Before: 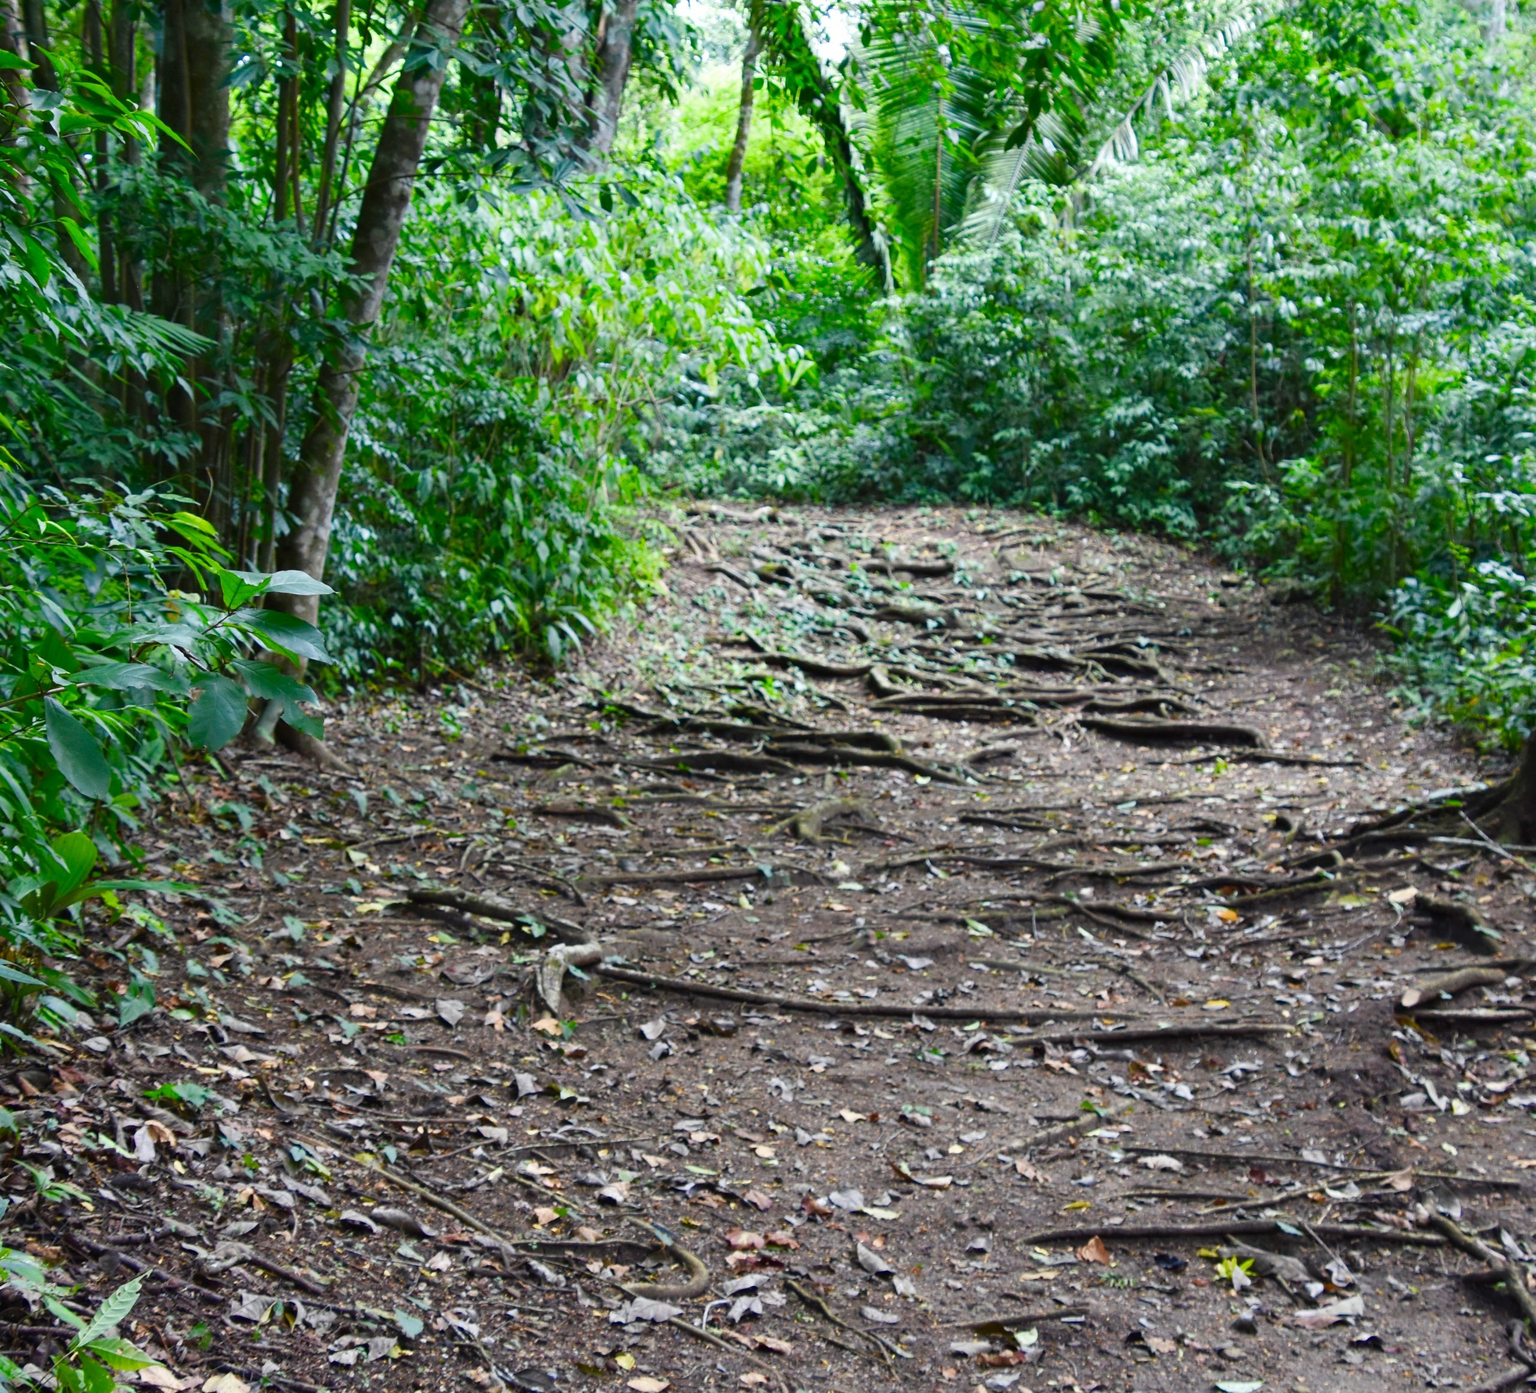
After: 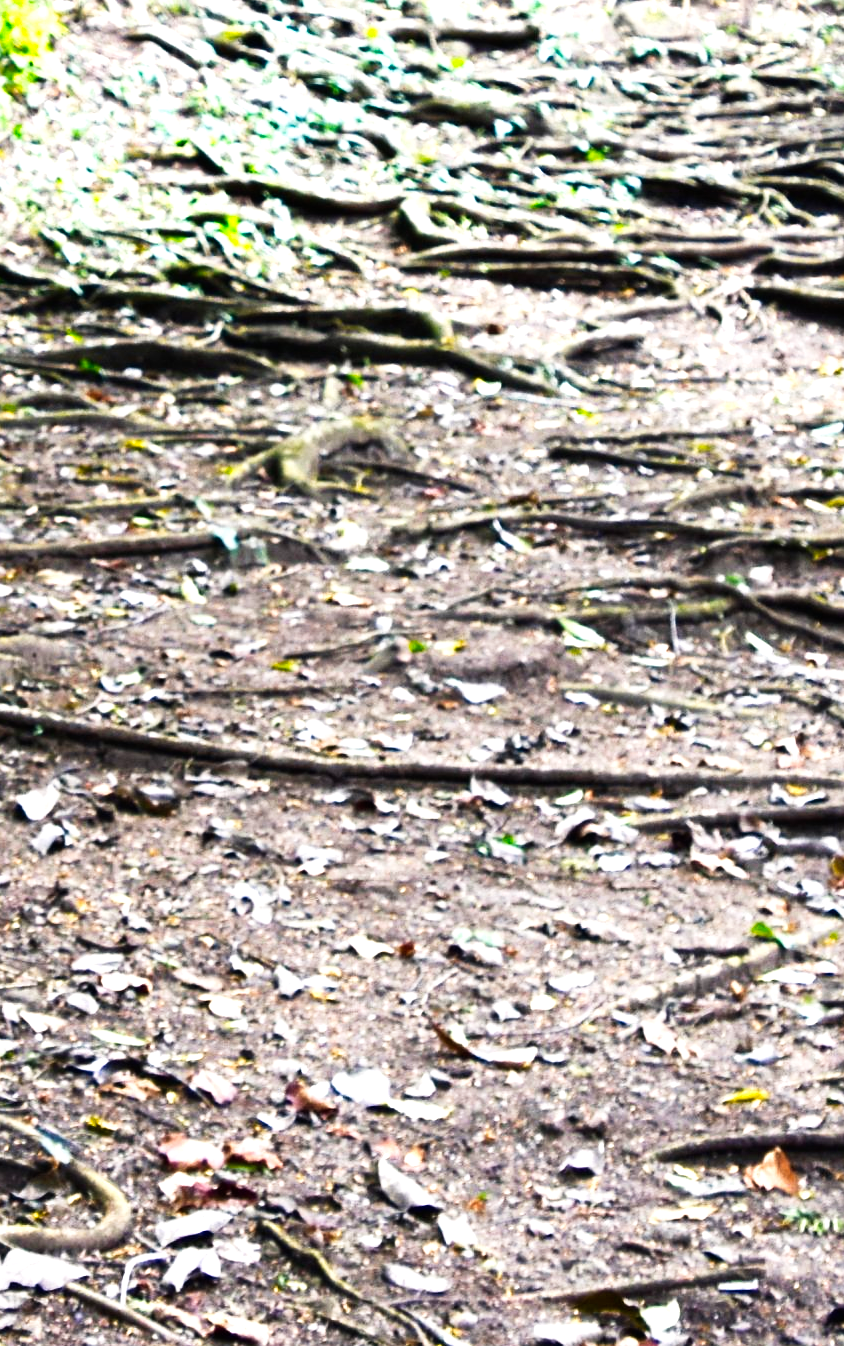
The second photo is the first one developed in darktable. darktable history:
color balance rgb: highlights gain › chroma 1.044%, highlights gain › hue 53.36°, perceptual saturation grading › global saturation 0.951%, perceptual brilliance grading › highlights 47.335%, perceptual brilliance grading › mid-tones 21.689%, perceptual brilliance grading › shadows -6.575%, global vibrance 19.658%
crop: left 41.033%, top 39.297%, right 25.967%, bottom 2.704%
tone curve: curves: ch0 [(0, 0) (0.004, 0.001) (0.02, 0.008) (0.218, 0.218) (0.664, 0.774) (0.832, 0.914) (1, 1)], preserve colors none
